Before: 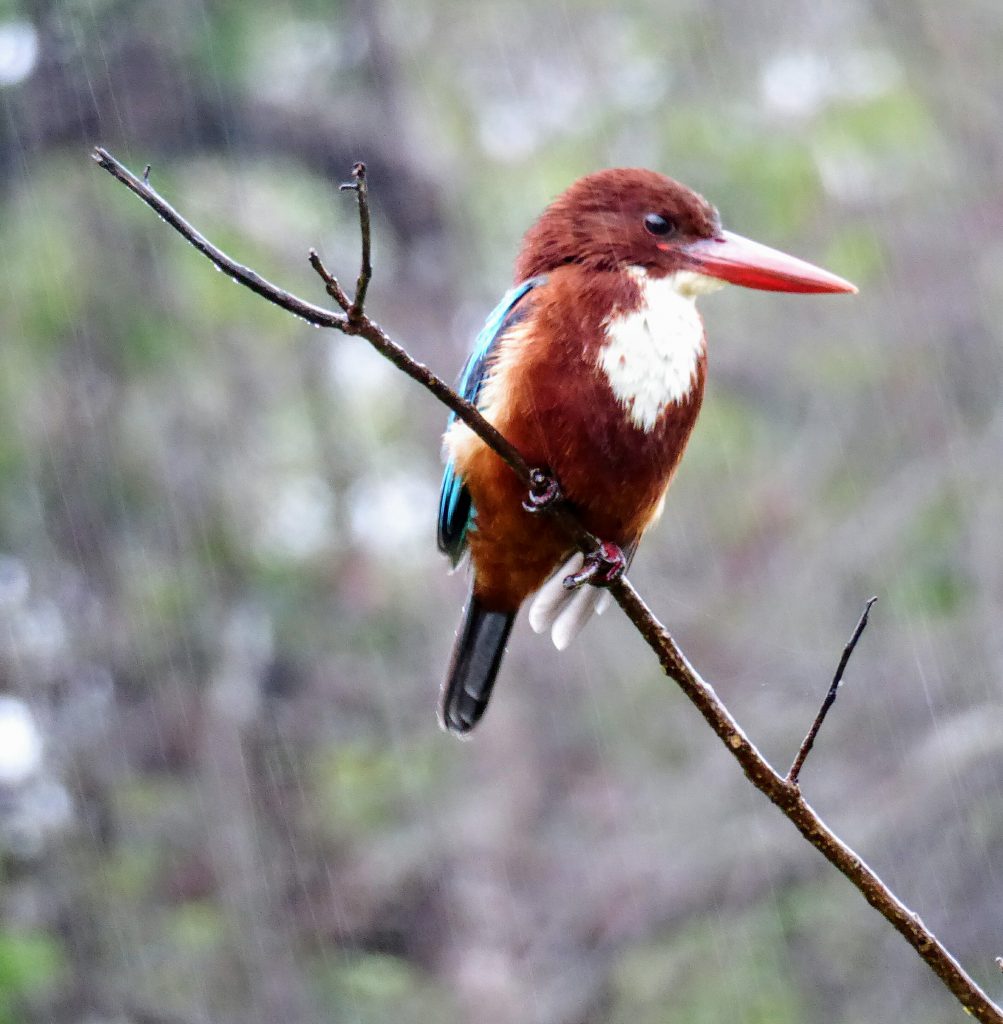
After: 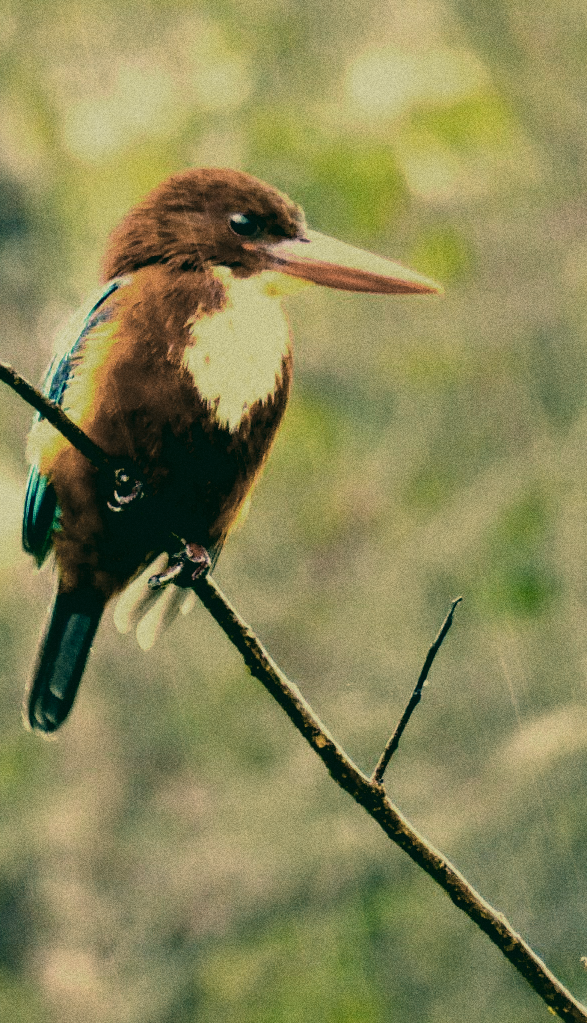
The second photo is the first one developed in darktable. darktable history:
crop: left 41.402%
color zones: curves: ch0 [(0, 0.487) (0.241, 0.395) (0.434, 0.373) (0.658, 0.412) (0.838, 0.487)]; ch1 [(0, 0) (0.053, 0.053) (0.211, 0.202) (0.579, 0.259) (0.781, 0.241)]
velvia: on, module defaults
grain: coarseness 0.09 ISO, strength 40%
color correction: highlights a* 1.83, highlights b* 34.02, shadows a* -36.68, shadows b* -5.48
color balance: mode lift, gamma, gain (sRGB), lift [1.014, 0.966, 0.918, 0.87], gamma [0.86, 0.734, 0.918, 0.976], gain [1.063, 1.13, 1.063, 0.86]
color balance rgb: perceptual saturation grading › global saturation 30%, global vibrance 30%
exposure: exposure 0.426 EV, compensate highlight preservation false
